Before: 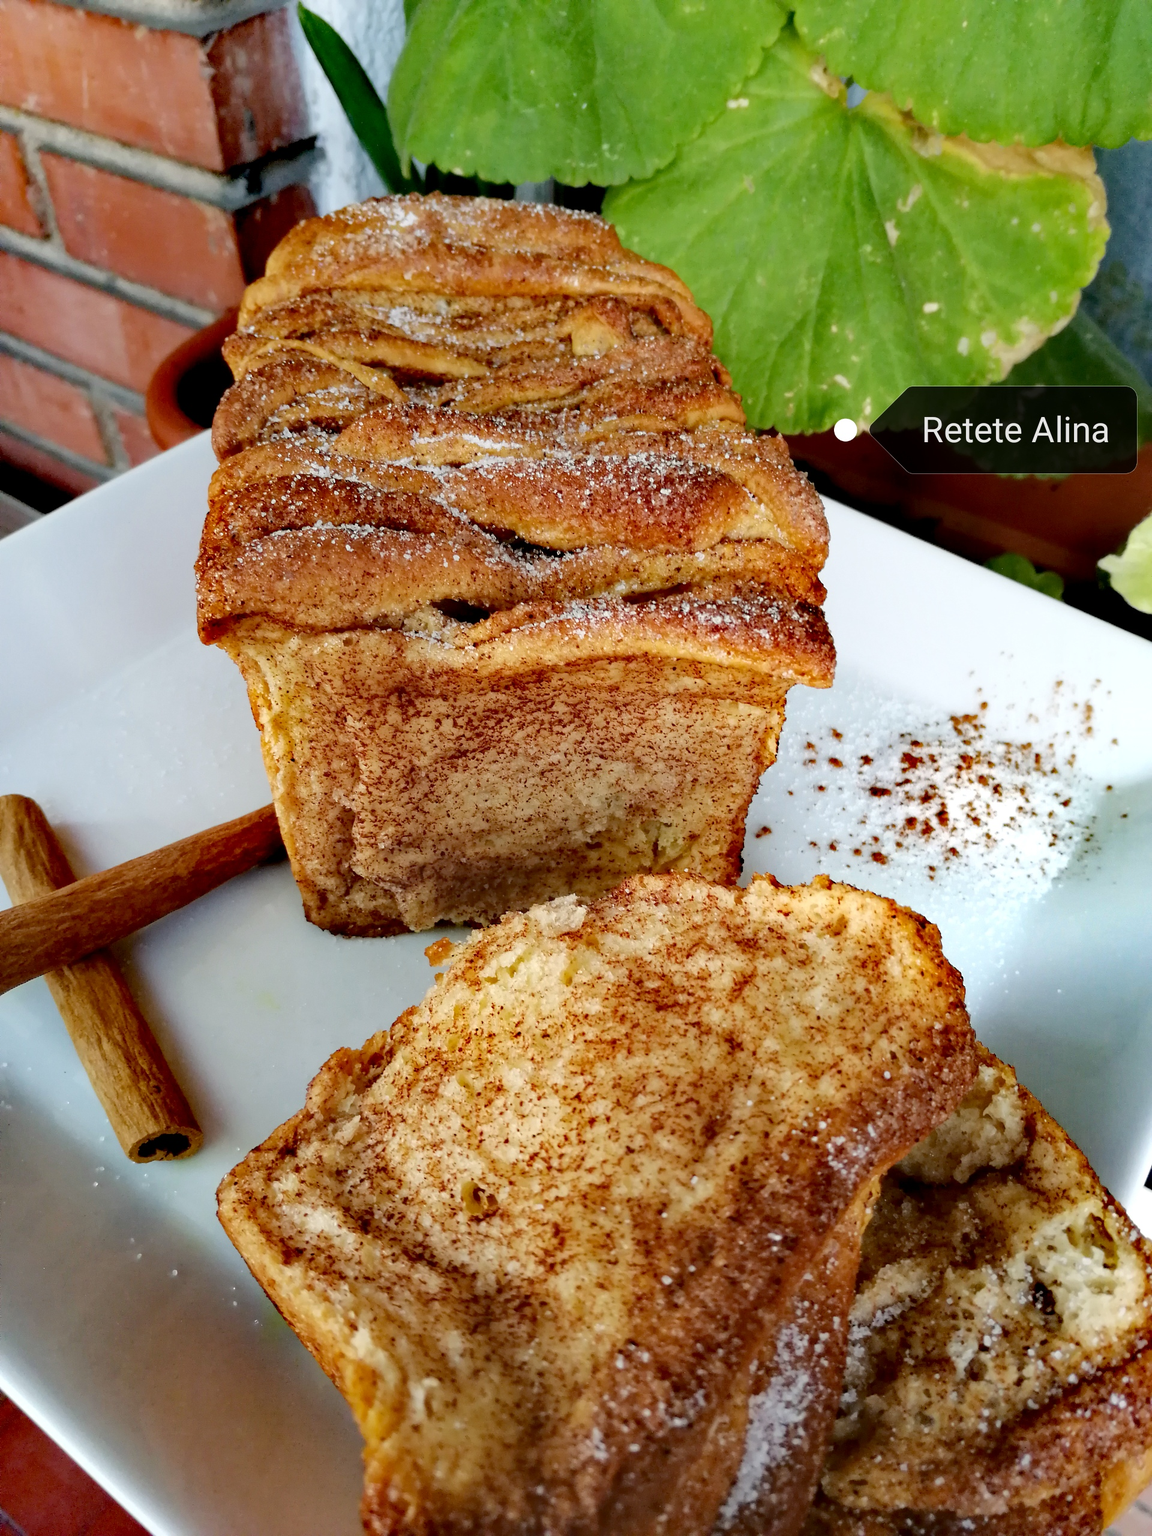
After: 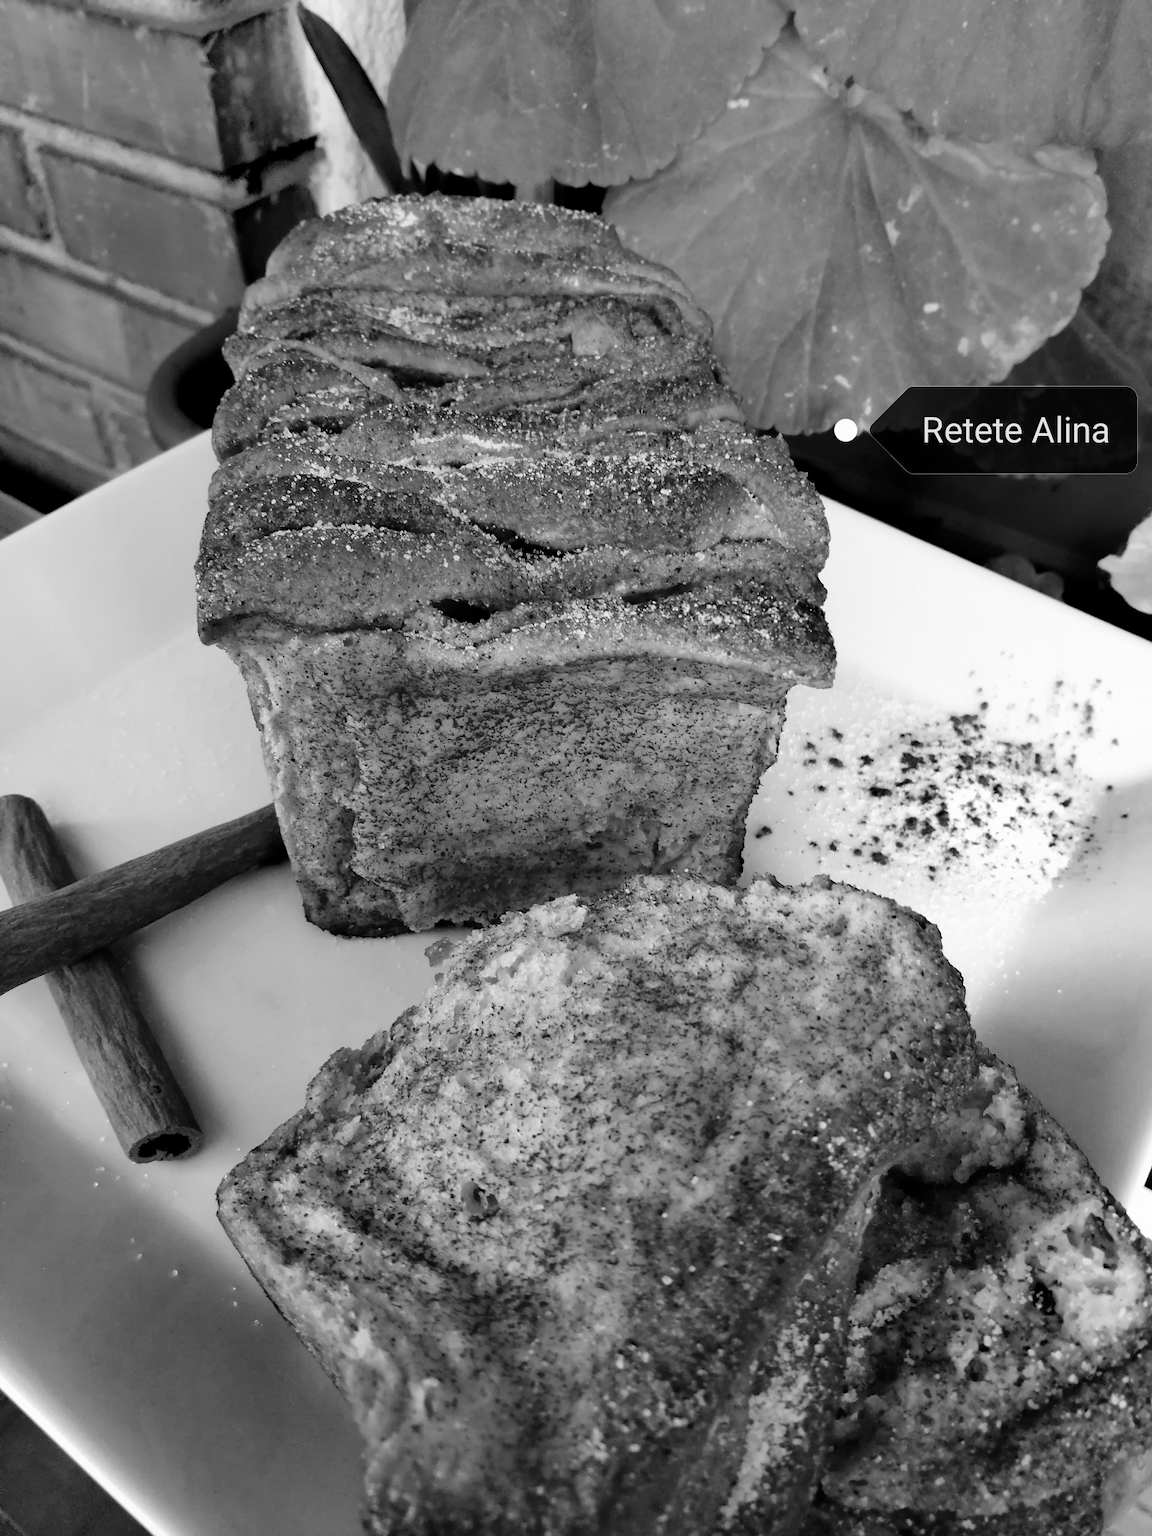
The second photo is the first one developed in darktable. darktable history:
color calibration: output gray [0.21, 0.42, 0.37, 0], illuminant as shot in camera, x 0.358, y 0.373, temperature 4628.91 K
